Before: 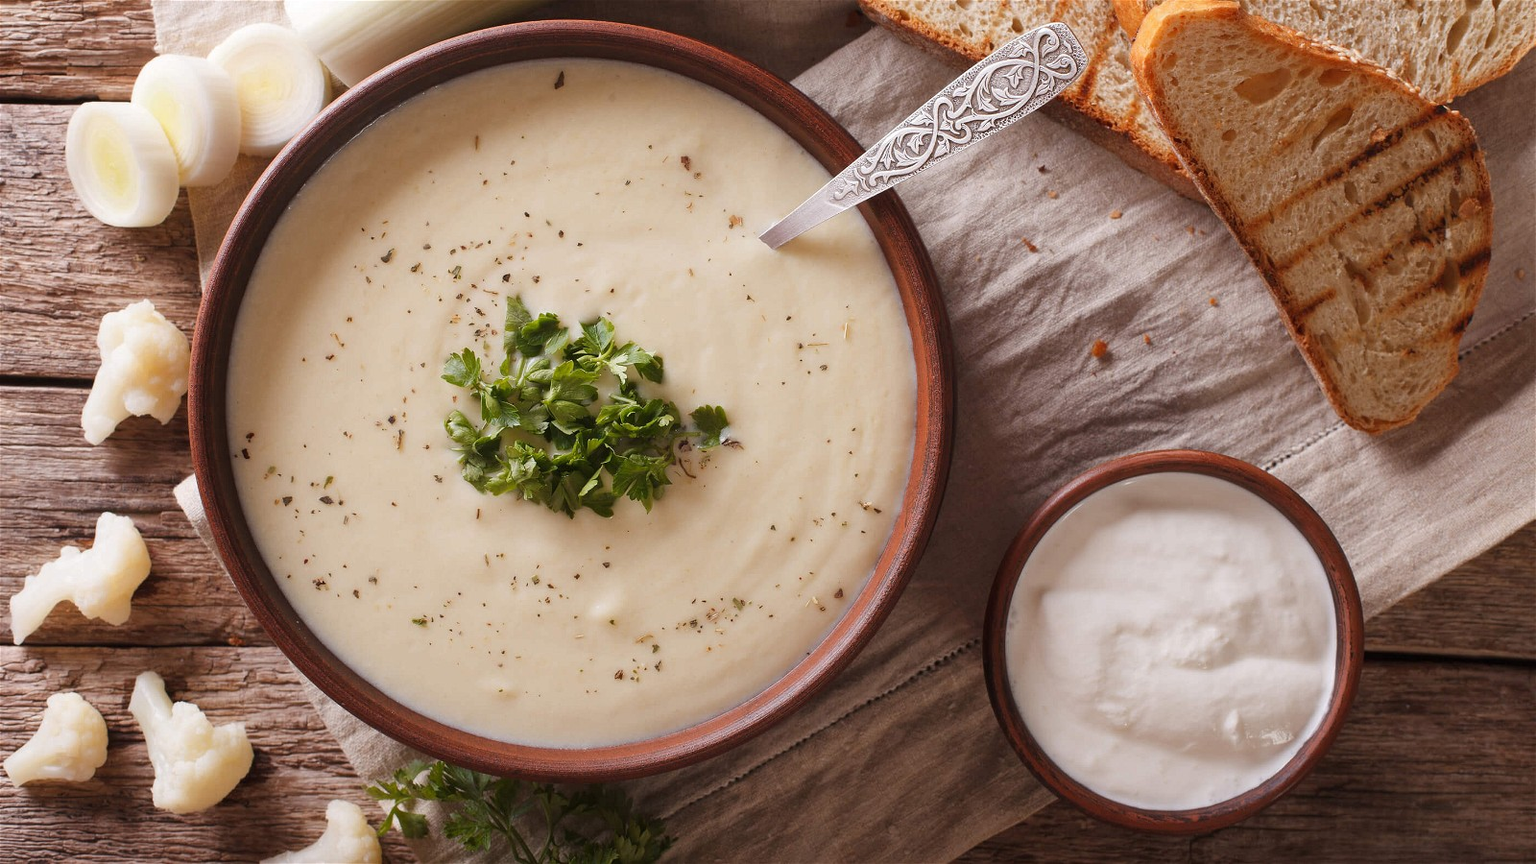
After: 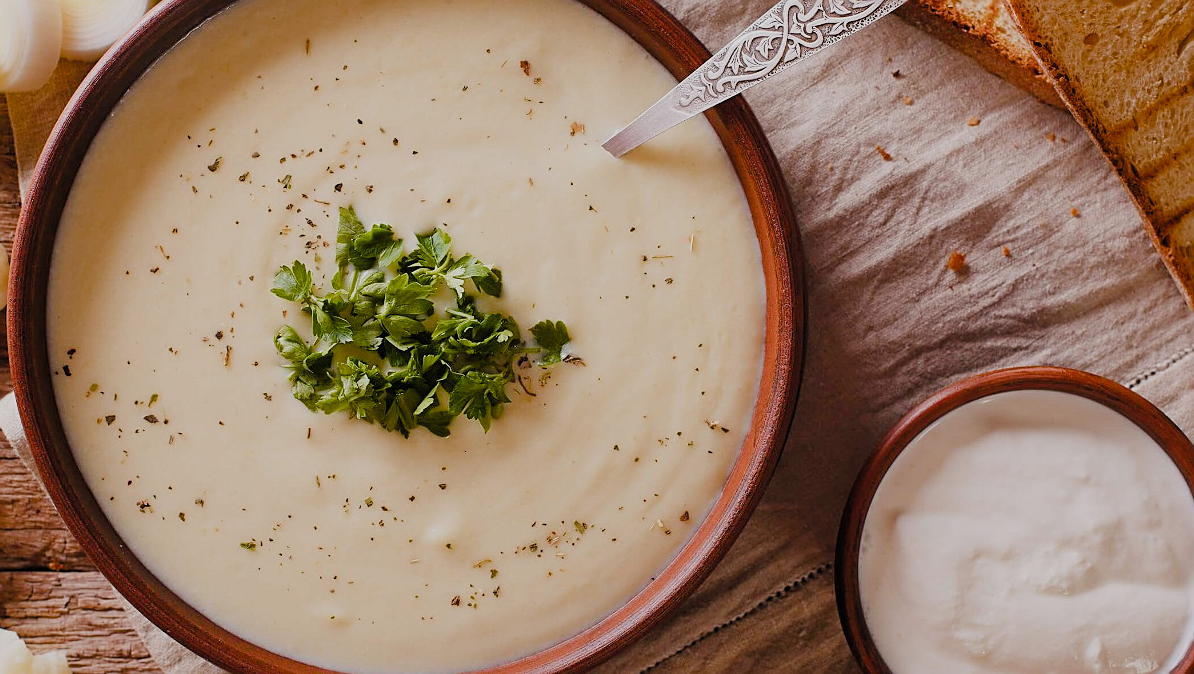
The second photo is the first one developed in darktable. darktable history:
color balance rgb: perceptual saturation grading › global saturation 45.142%, perceptual saturation grading › highlights -49.974%, perceptual saturation grading › shadows 29.613%, global vibrance 20%
filmic rgb: black relative exposure -7.65 EV, white relative exposure 4.56 EV, hardness 3.61, color science v4 (2020)
sharpen: on, module defaults
crop and rotate: left 11.844%, top 11.436%, right 13.527%, bottom 13.671%
